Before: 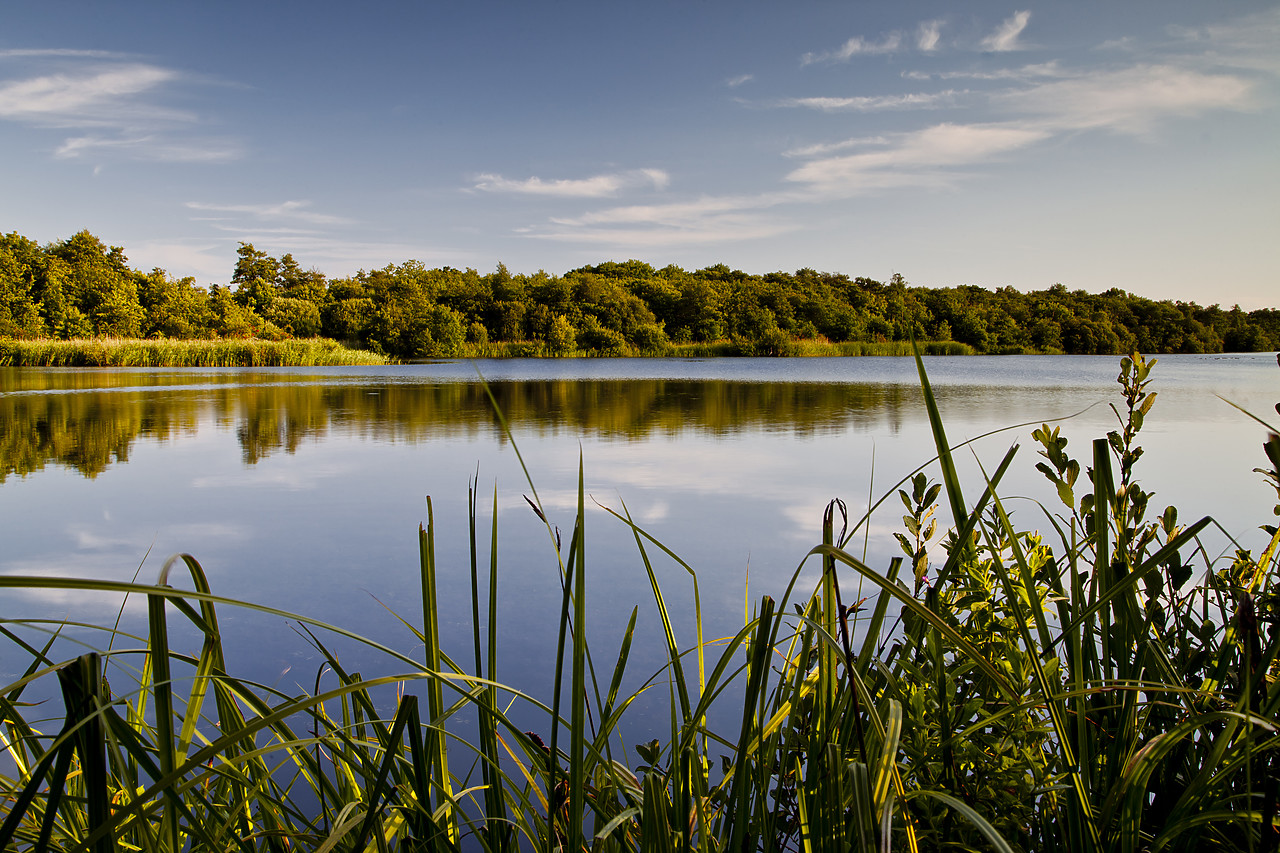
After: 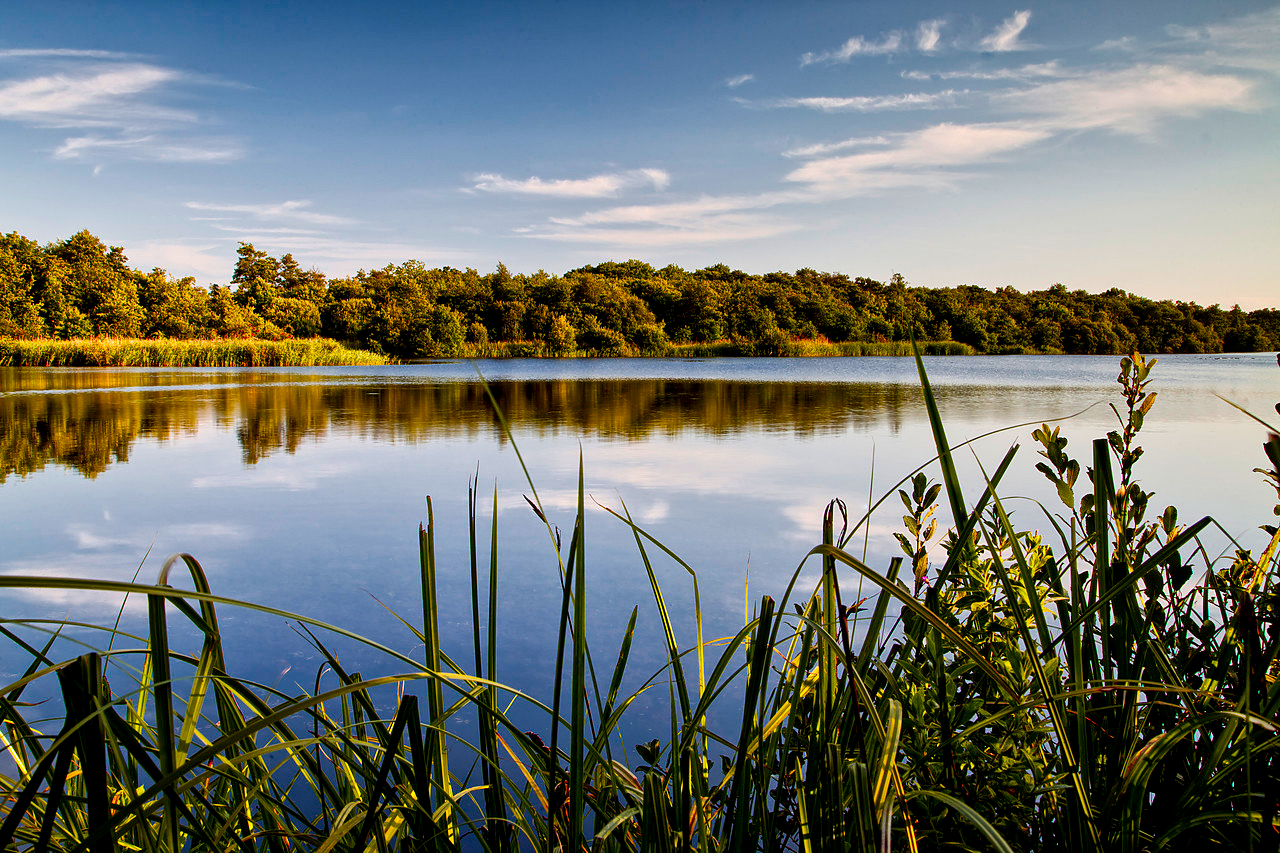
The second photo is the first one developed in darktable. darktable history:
contrast brightness saturation: contrast 0.159, saturation 0.328
local contrast: highlights 95%, shadows 89%, detail 160%, midtone range 0.2
